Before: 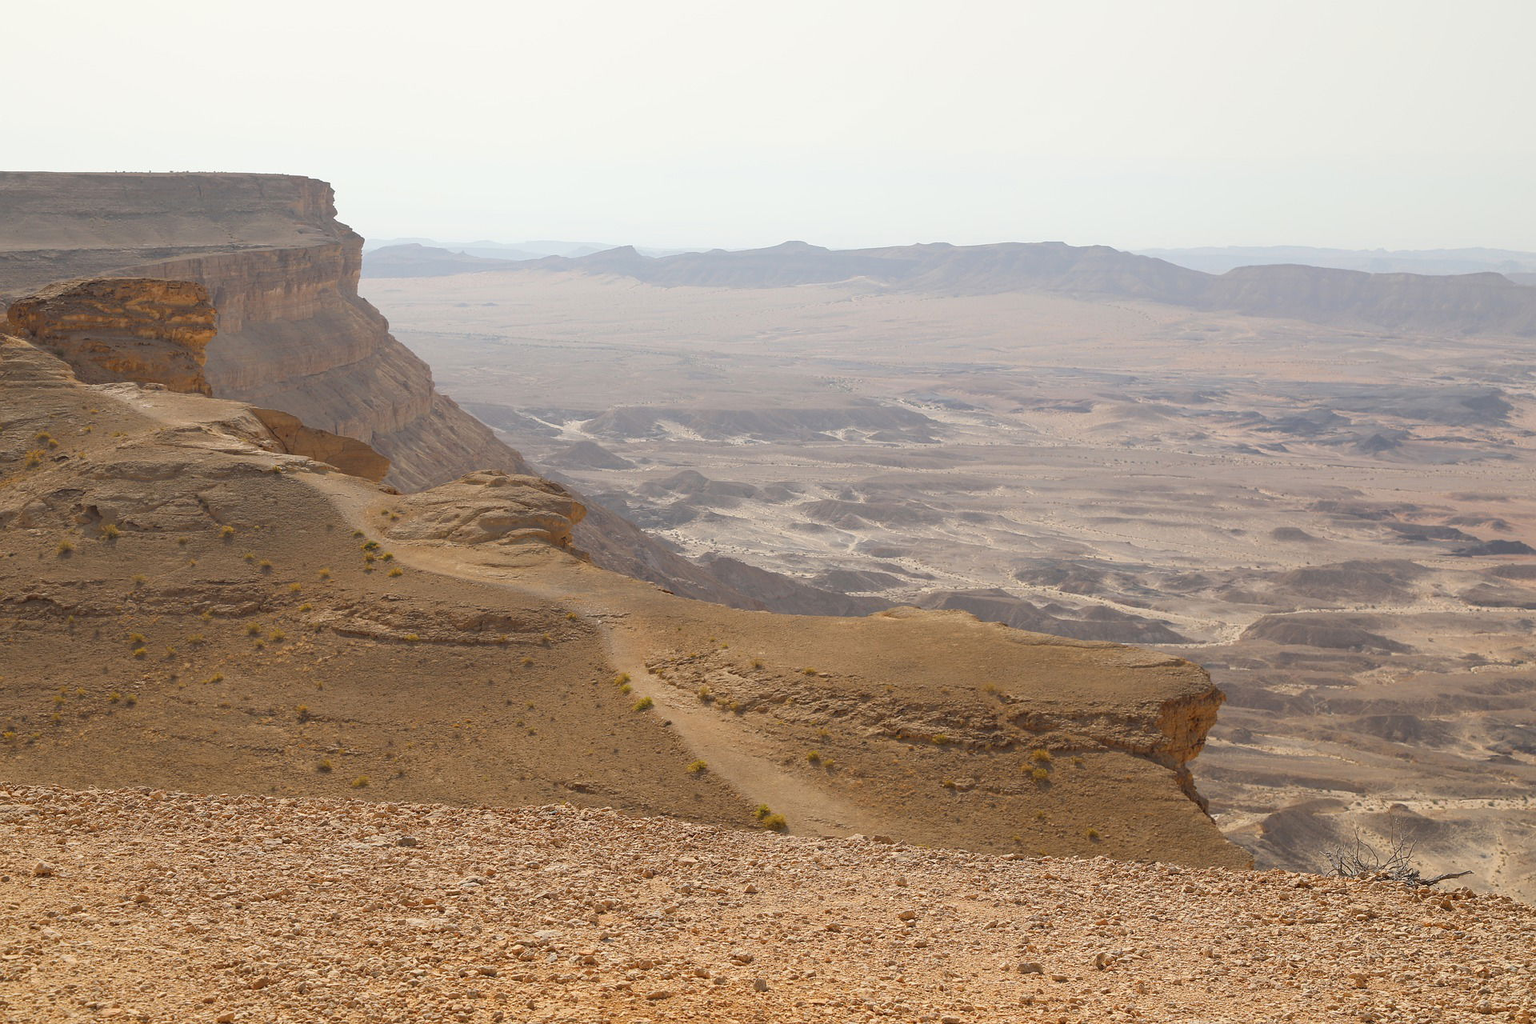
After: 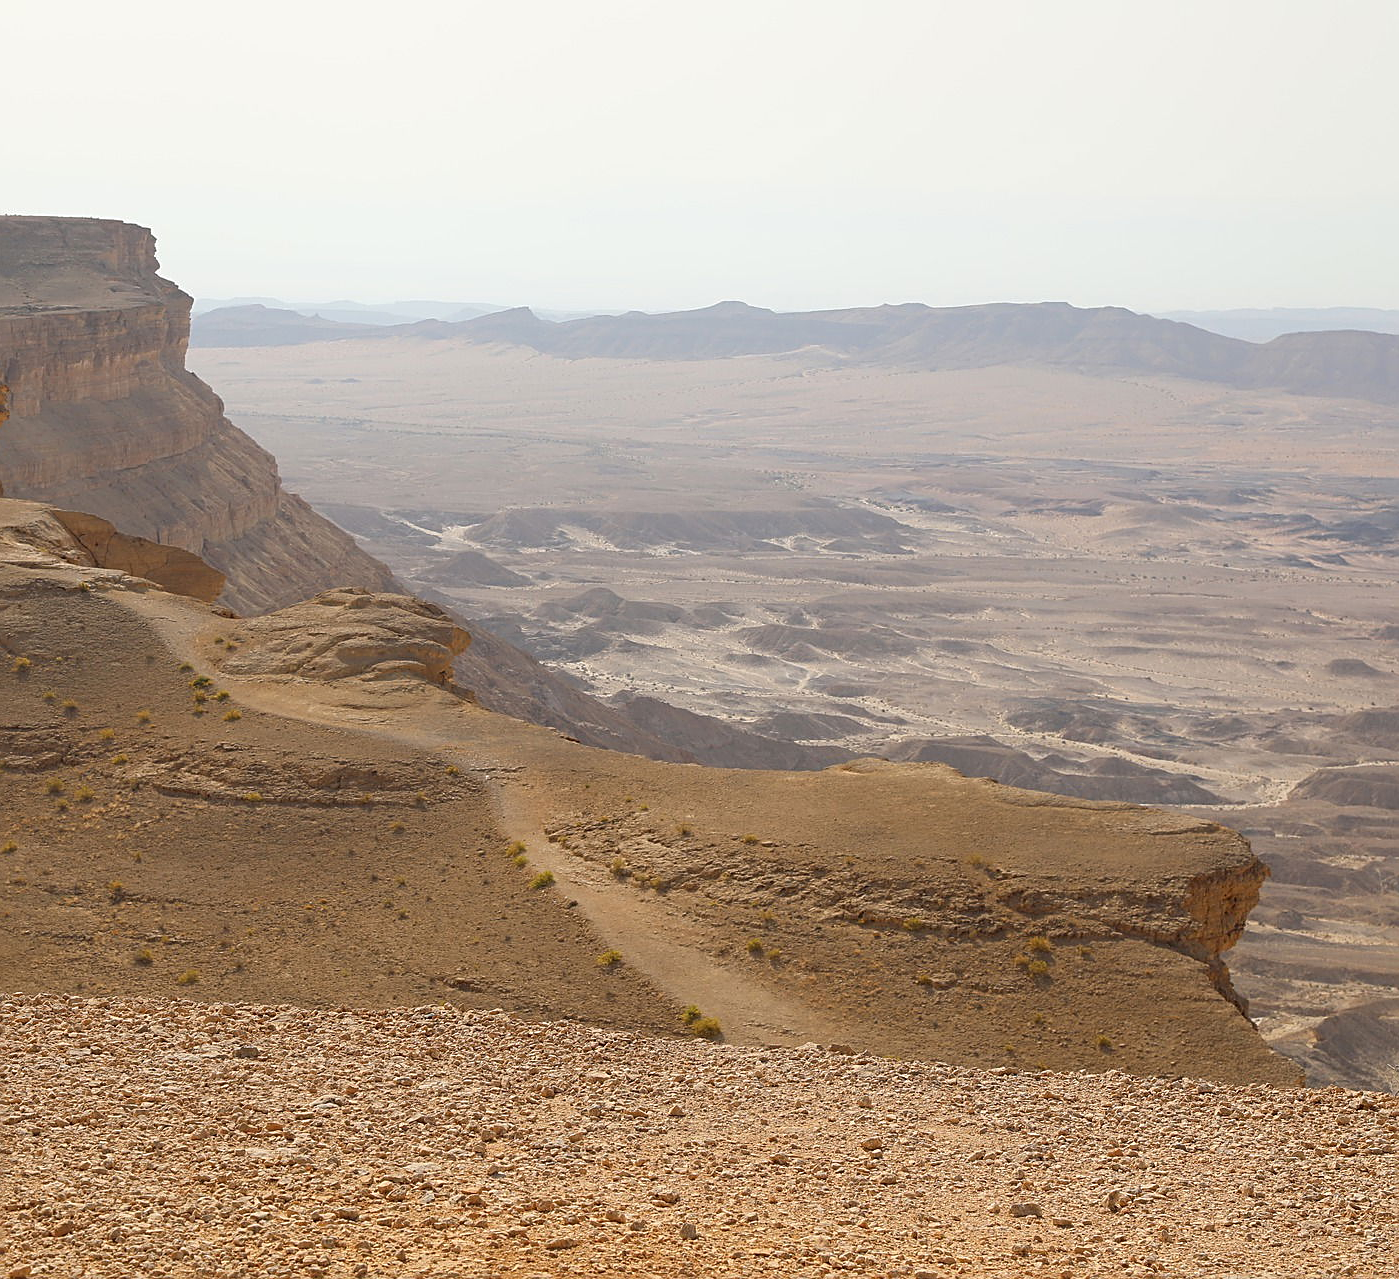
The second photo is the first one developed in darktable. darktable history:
sharpen: on, module defaults
crop: left 13.691%, right 13.394%
